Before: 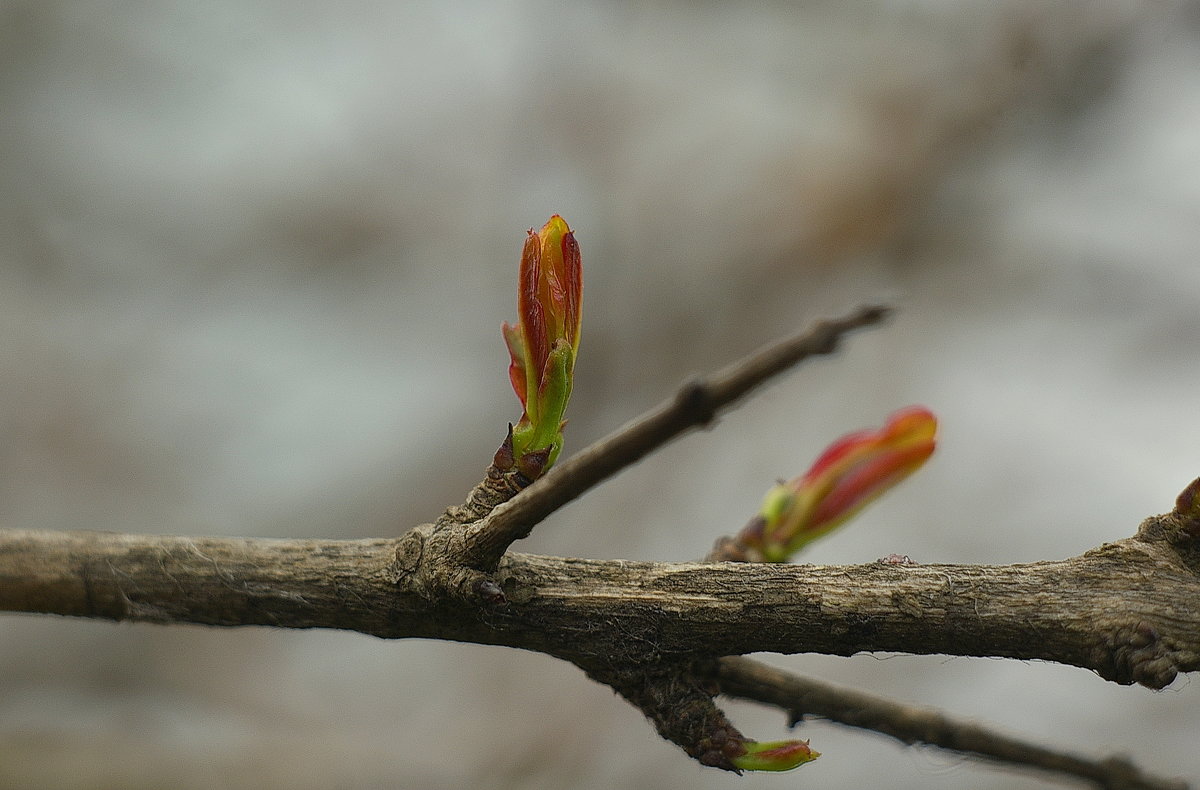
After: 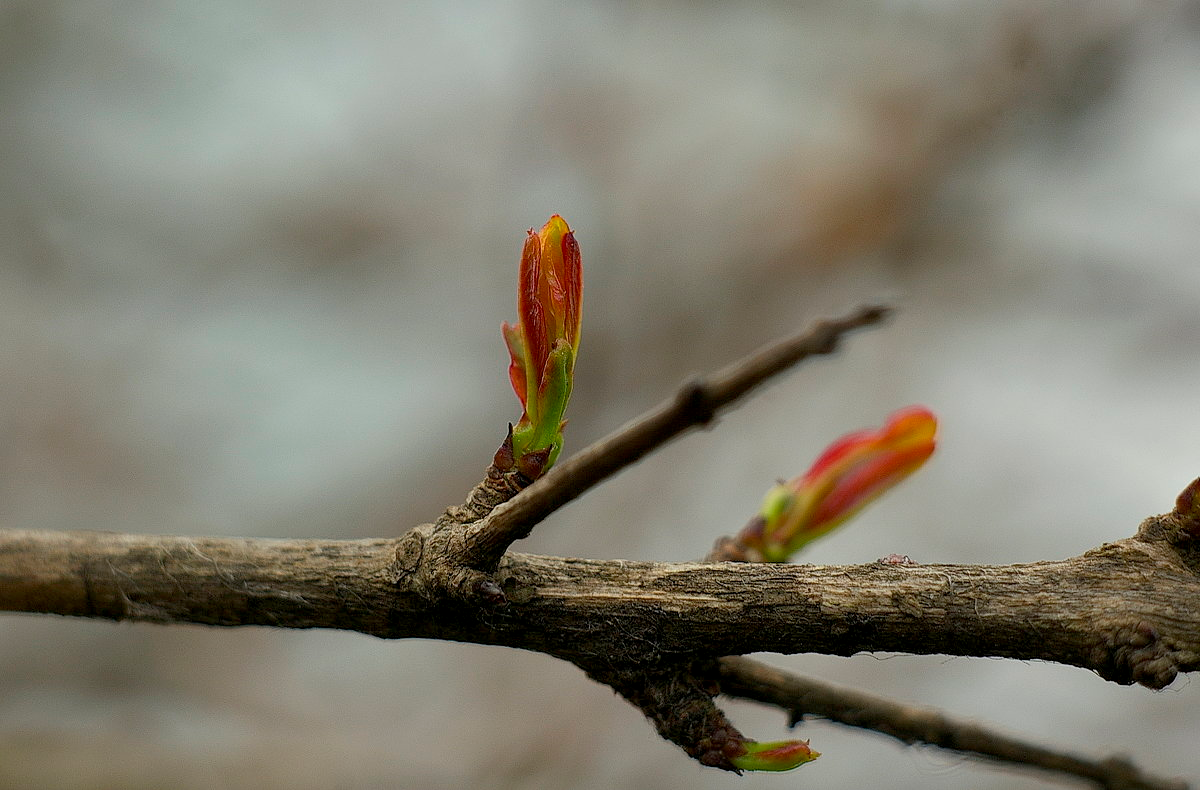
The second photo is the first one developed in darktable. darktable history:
exposure: black level correction 0.005, exposure 0.017 EV, compensate exposure bias true, compensate highlight preservation false
